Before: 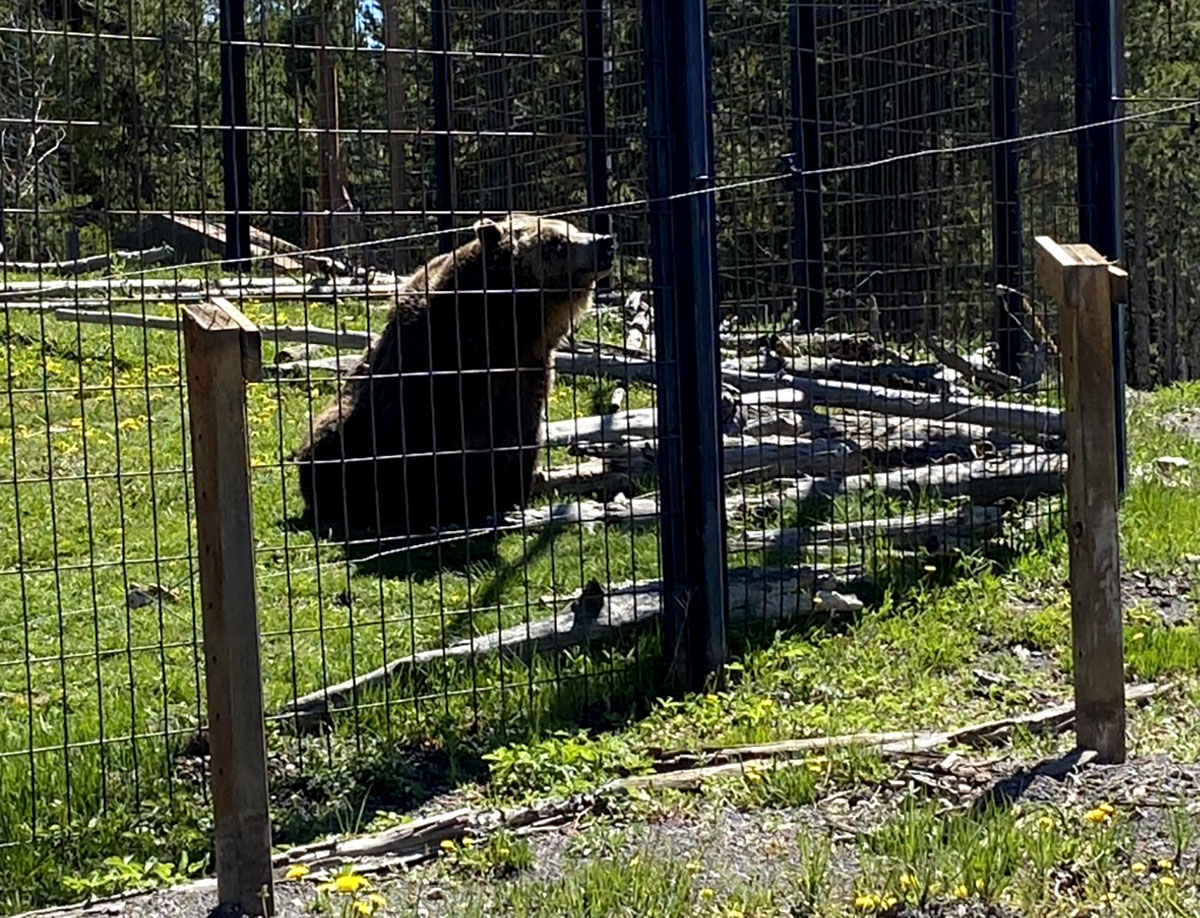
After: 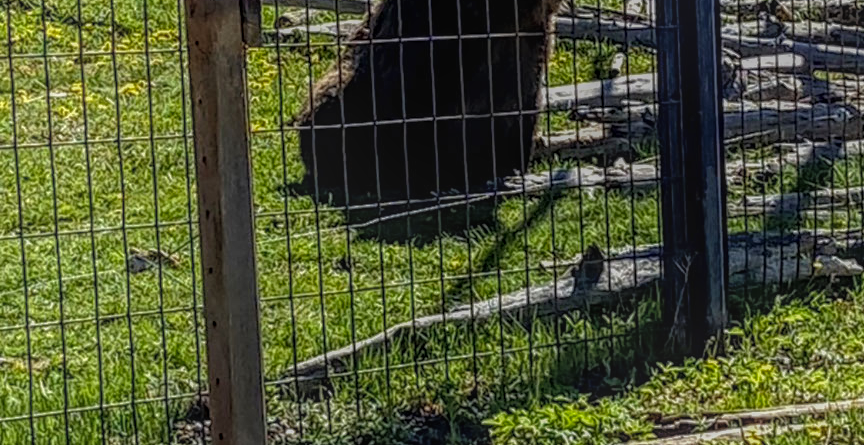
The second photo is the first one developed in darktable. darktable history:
exposure: exposure -0.01 EV, compensate highlight preservation false
crop: top 36.498%, right 27.964%, bottom 14.995%
local contrast: highlights 20%, shadows 30%, detail 200%, midtone range 0.2
